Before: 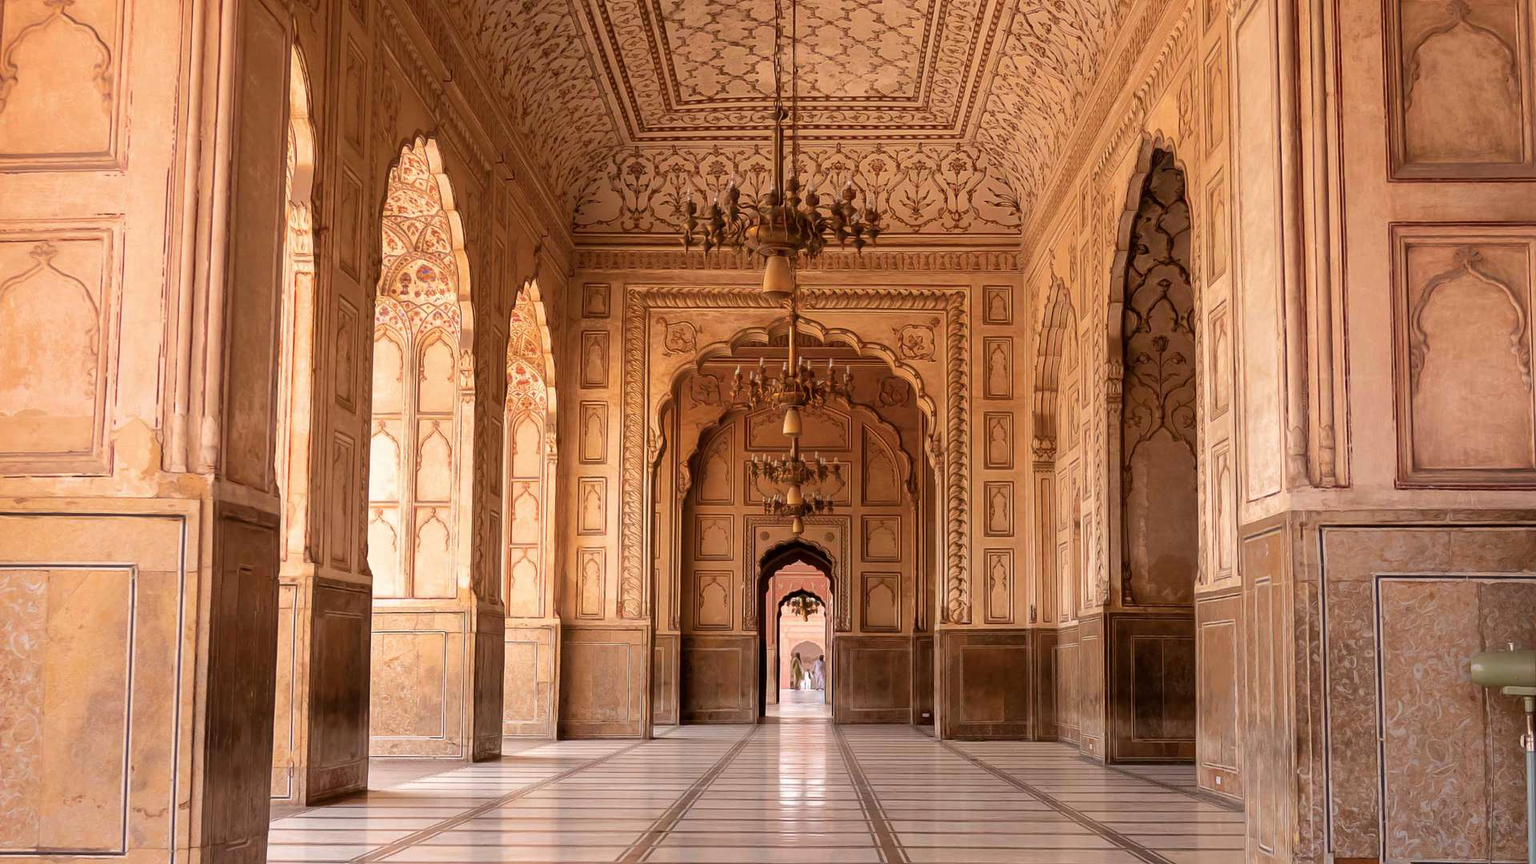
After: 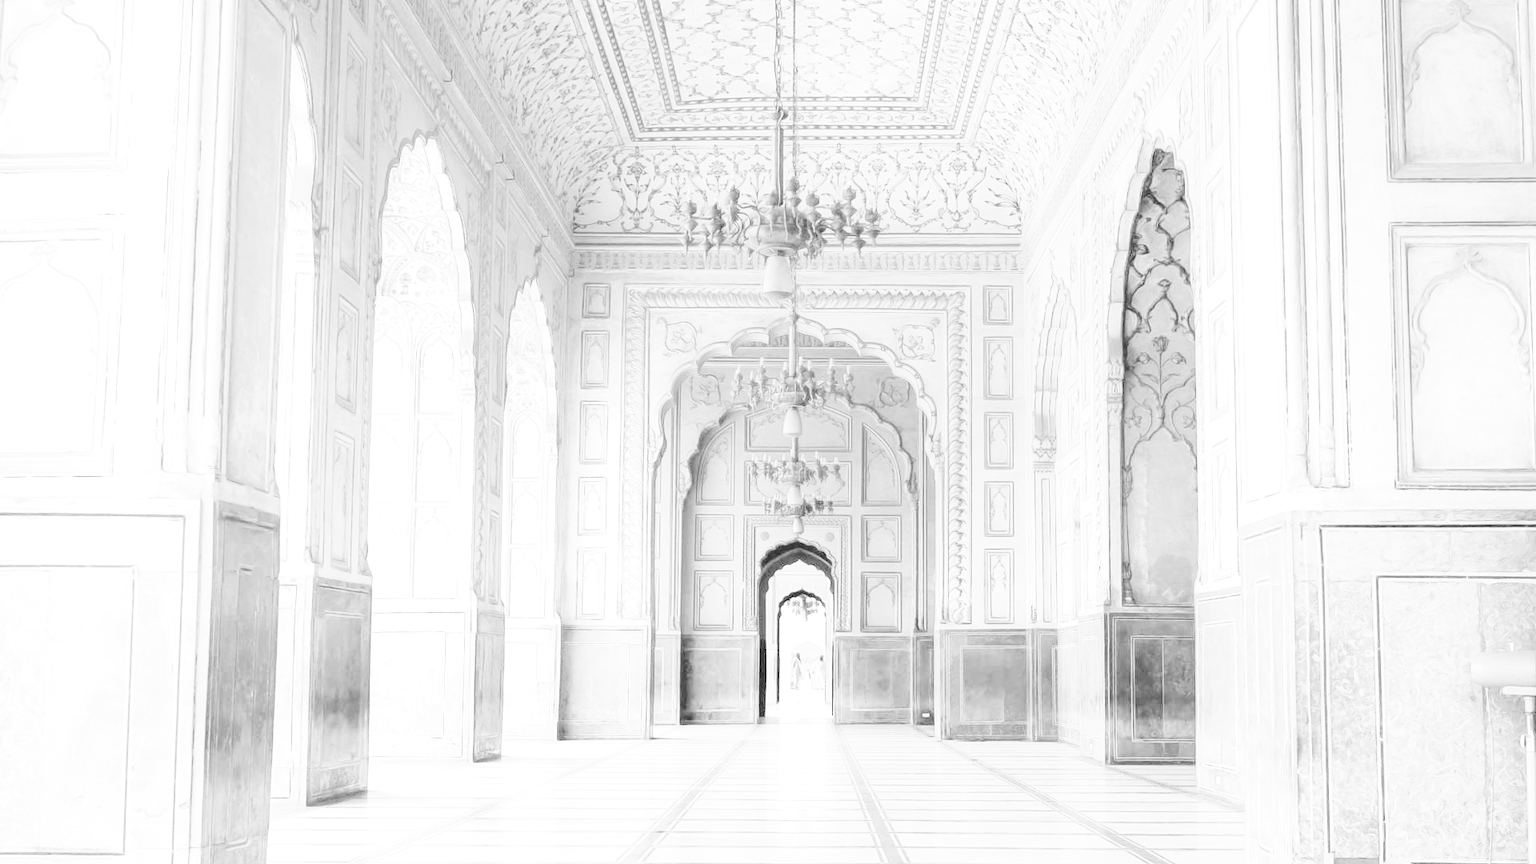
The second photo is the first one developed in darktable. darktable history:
exposure: black level correction 0, exposure 1.2 EV, compensate highlight preservation false
contrast brightness saturation: brightness 1
base curve: curves: ch0 [(0, 0) (0, 0.001) (0.001, 0.001) (0.004, 0.002) (0.007, 0.004) (0.015, 0.013) (0.033, 0.045) (0.052, 0.096) (0.075, 0.17) (0.099, 0.241) (0.163, 0.42) (0.219, 0.55) (0.259, 0.616) (0.327, 0.722) (0.365, 0.765) (0.522, 0.873) (0.547, 0.881) (0.689, 0.919) (0.826, 0.952) (1, 1)], preserve colors none
monochrome: on, module defaults
